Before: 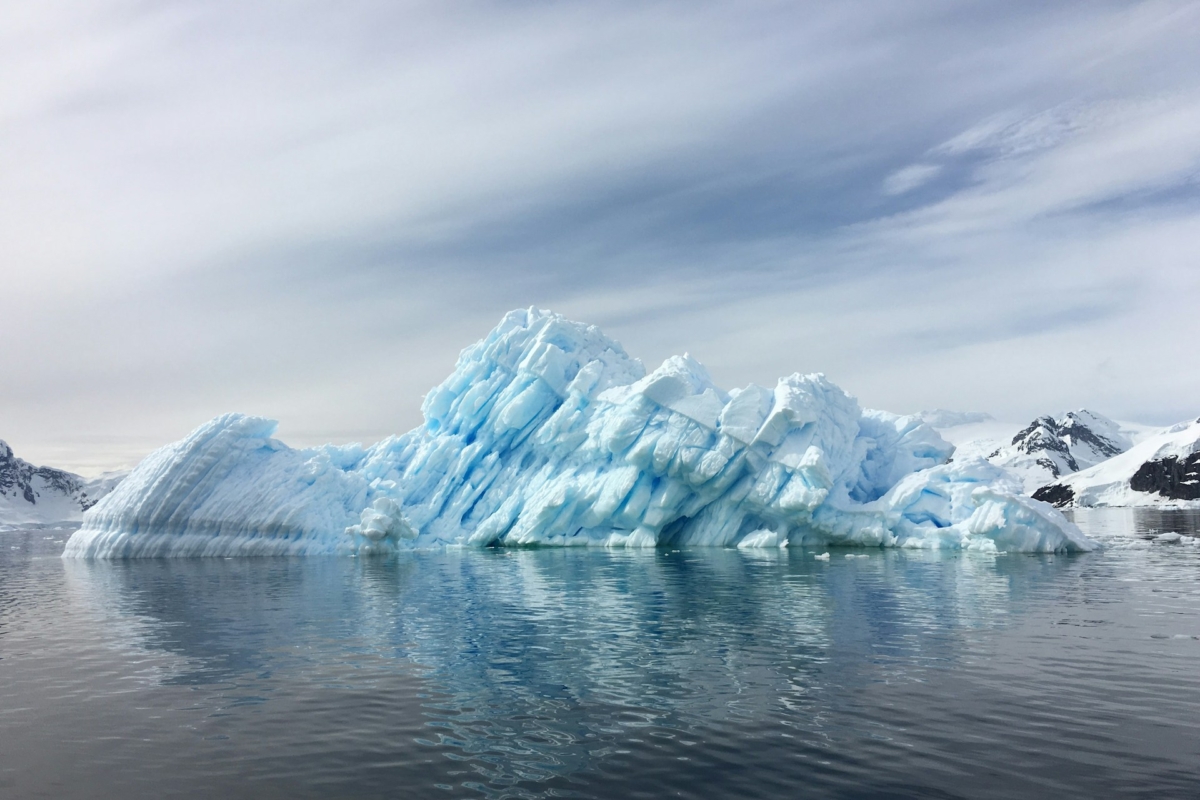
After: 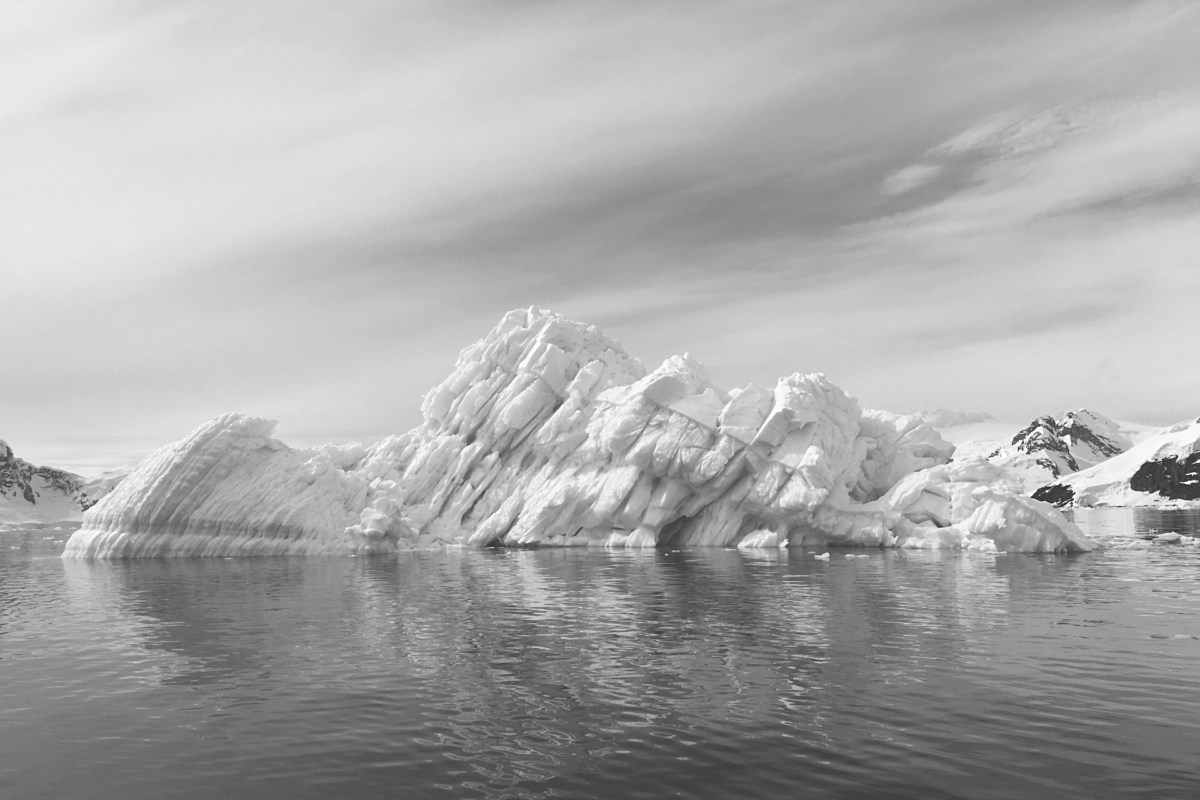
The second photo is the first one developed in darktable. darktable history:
monochrome: on, module defaults
color calibration: x 0.37, y 0.382, temperature 4313.32 K
exposure: black level correction -0.03, compensate highlight preservation false
sharpen: amount 0.2
